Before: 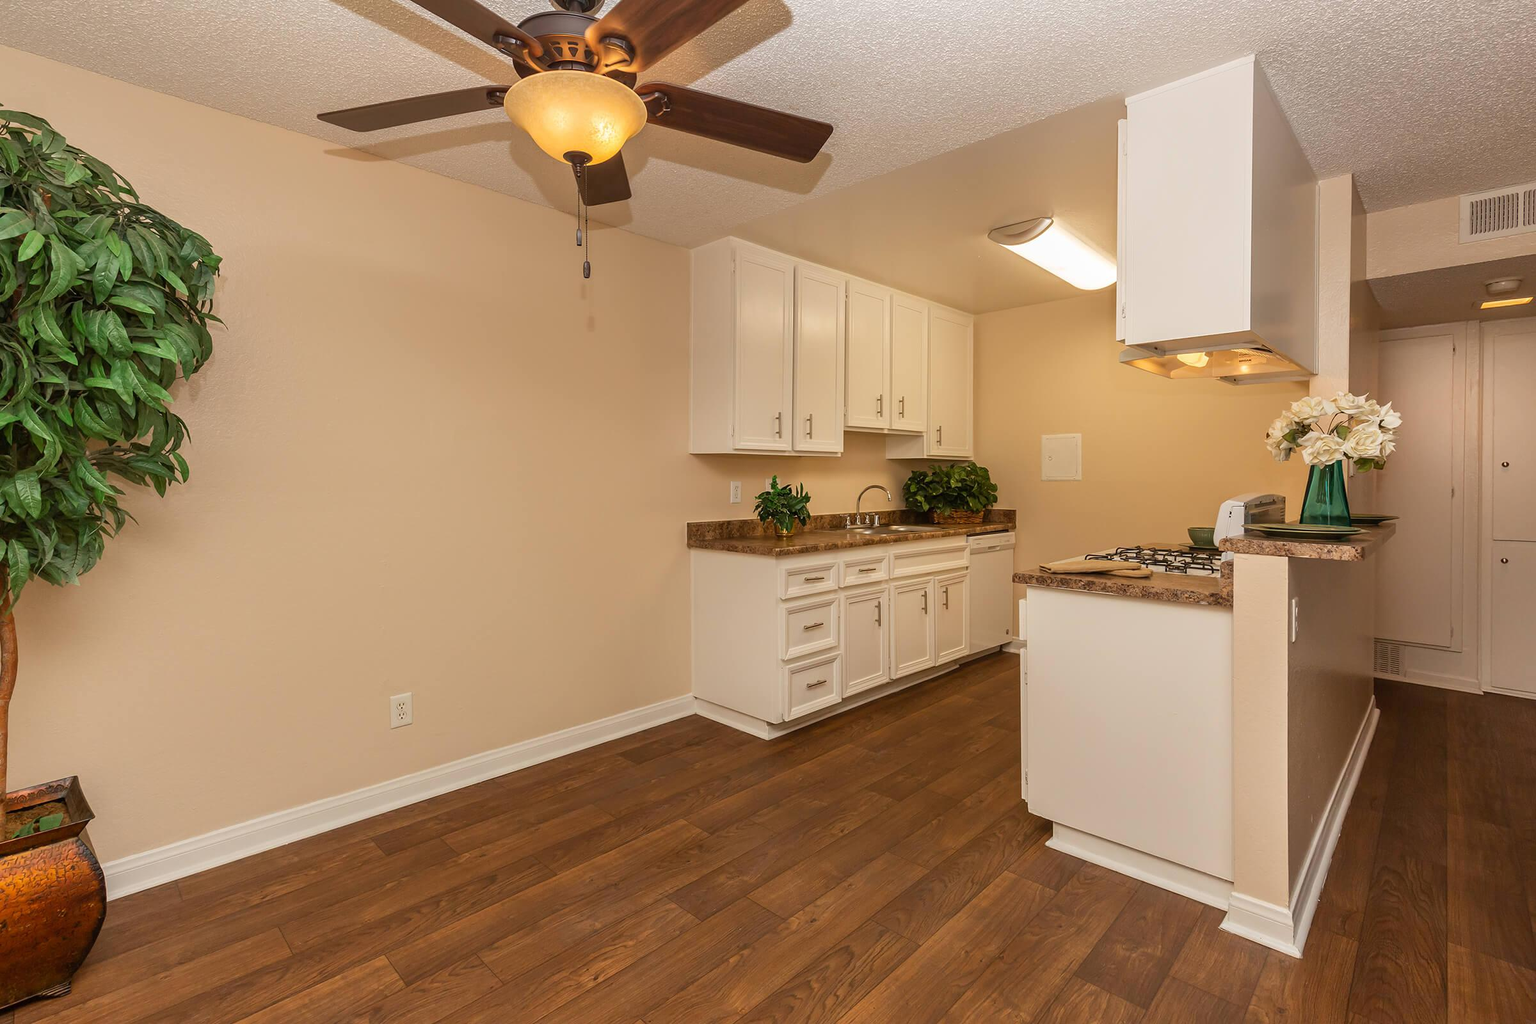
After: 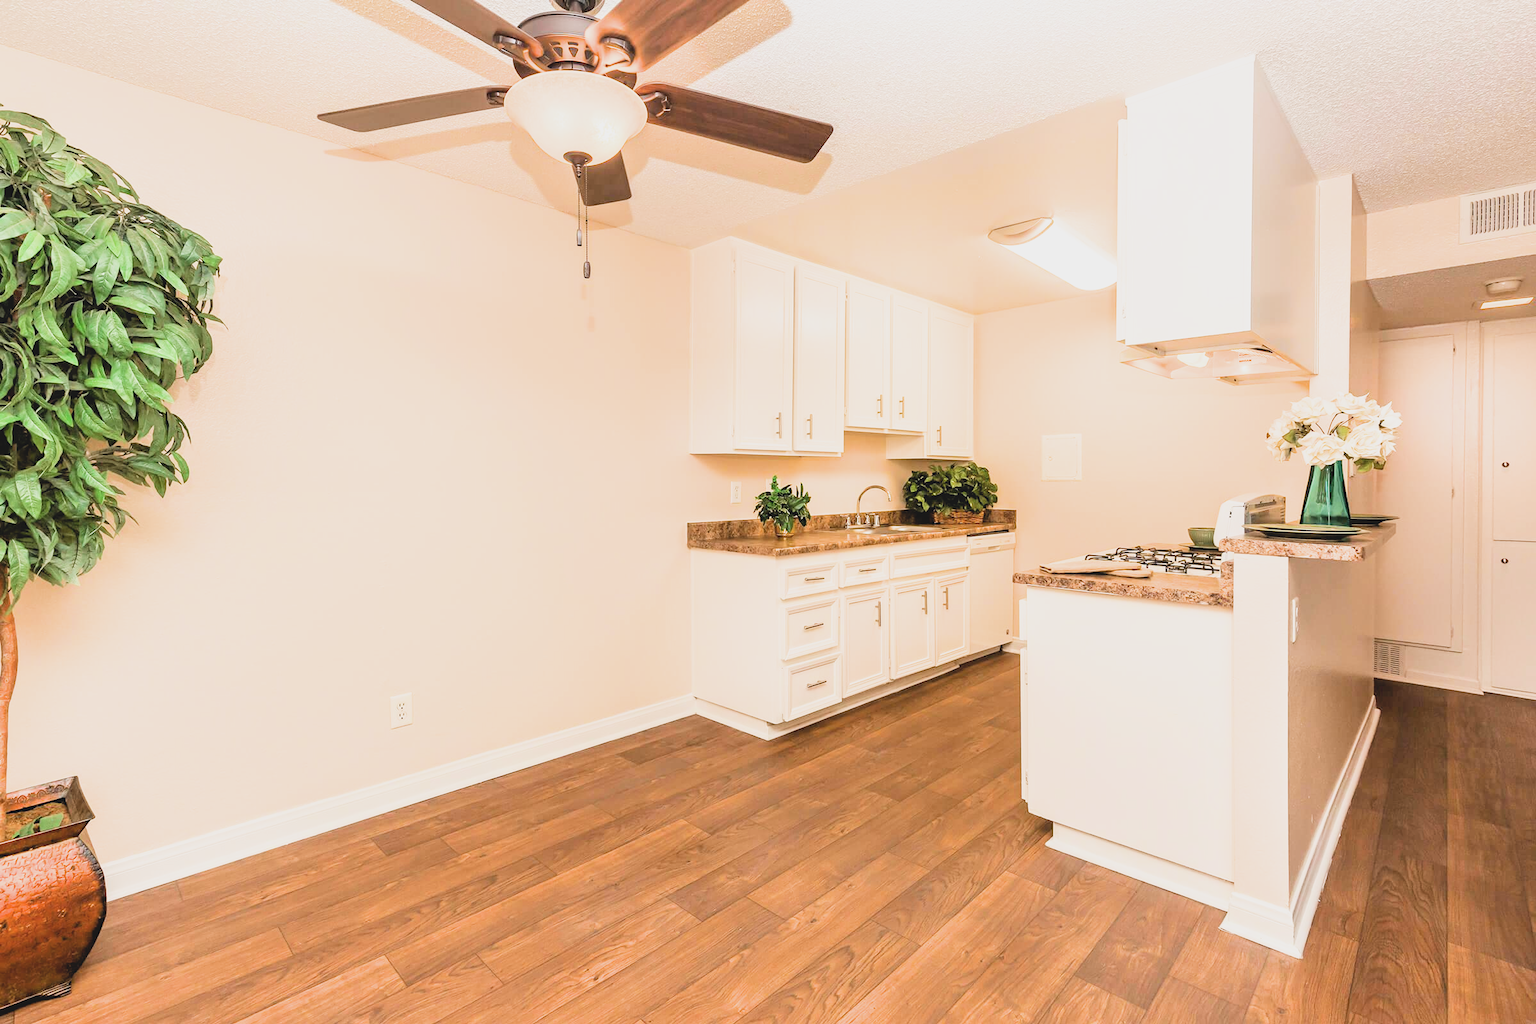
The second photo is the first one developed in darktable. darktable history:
filmic rgb: black relative exposure -5.11 EV, white relative exposure 3.99 EV, threshold 5.94 EV, hardness 2.9, contrast 1.401, highlights saturation mix -31.14%, iterations of high-quality reconstruction 0, enable highlight reconstruction true
exposure: black level correction 0.001, exposure 1.724 EV, compensate highlight preservation false
contrast brightness saturation: contrast -0.136, brightness 0.041, saturation -0.116
